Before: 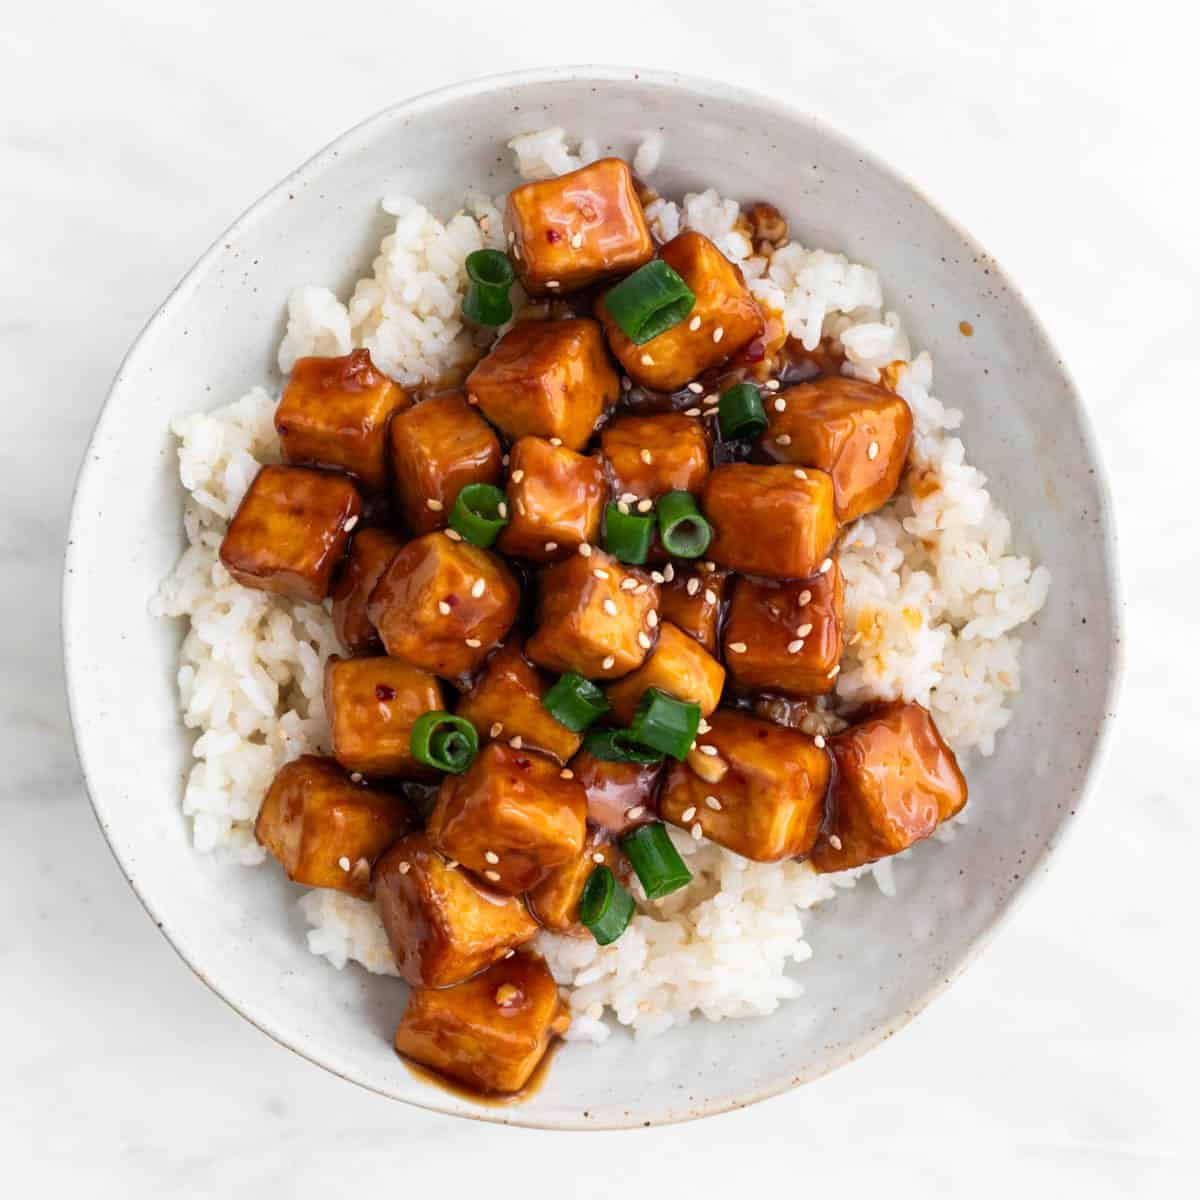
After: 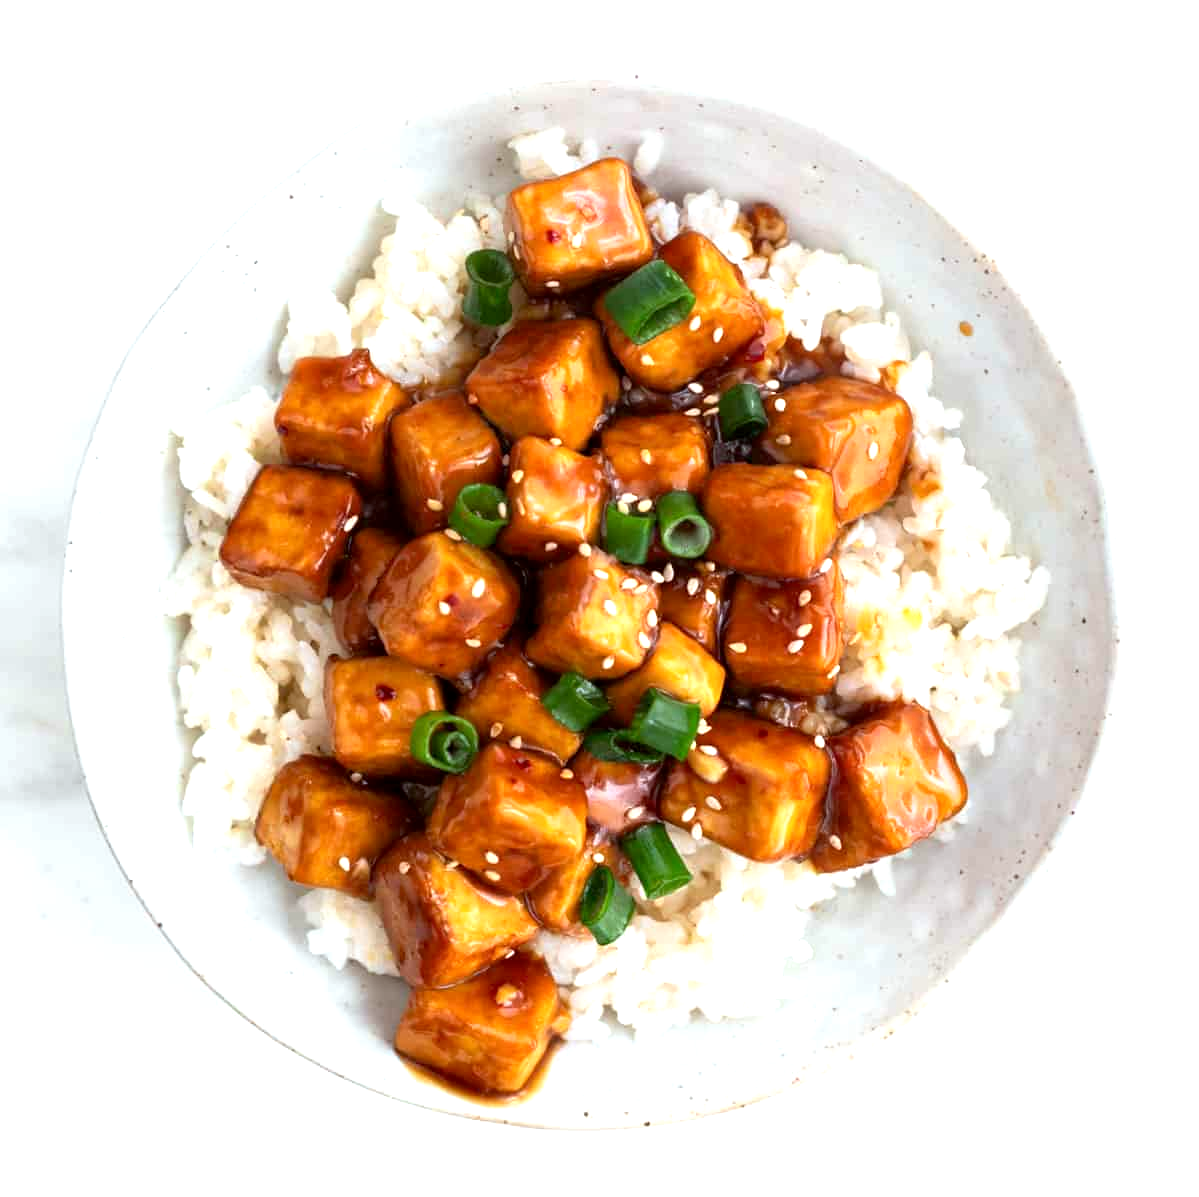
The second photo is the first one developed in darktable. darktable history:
tone equalizer: on, module defaults
crop: top 0.055%, bottom 0.141%
exposure: black level correction 0.001, exposure 0.677 EV, compensate exposure bias true, compensate highlight preservation false
color correction: highlights a* -2.92, highlights b* -2.38, shadows a* 2.14, shadows b* 2.81
